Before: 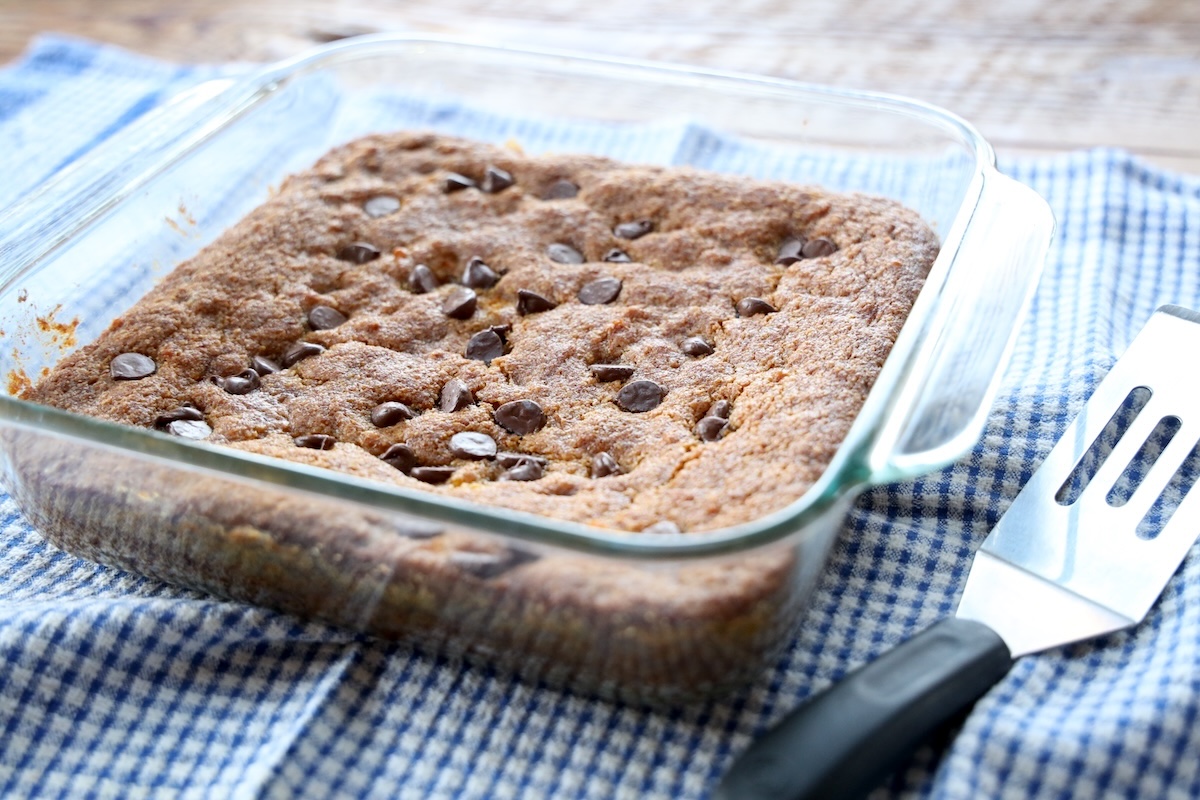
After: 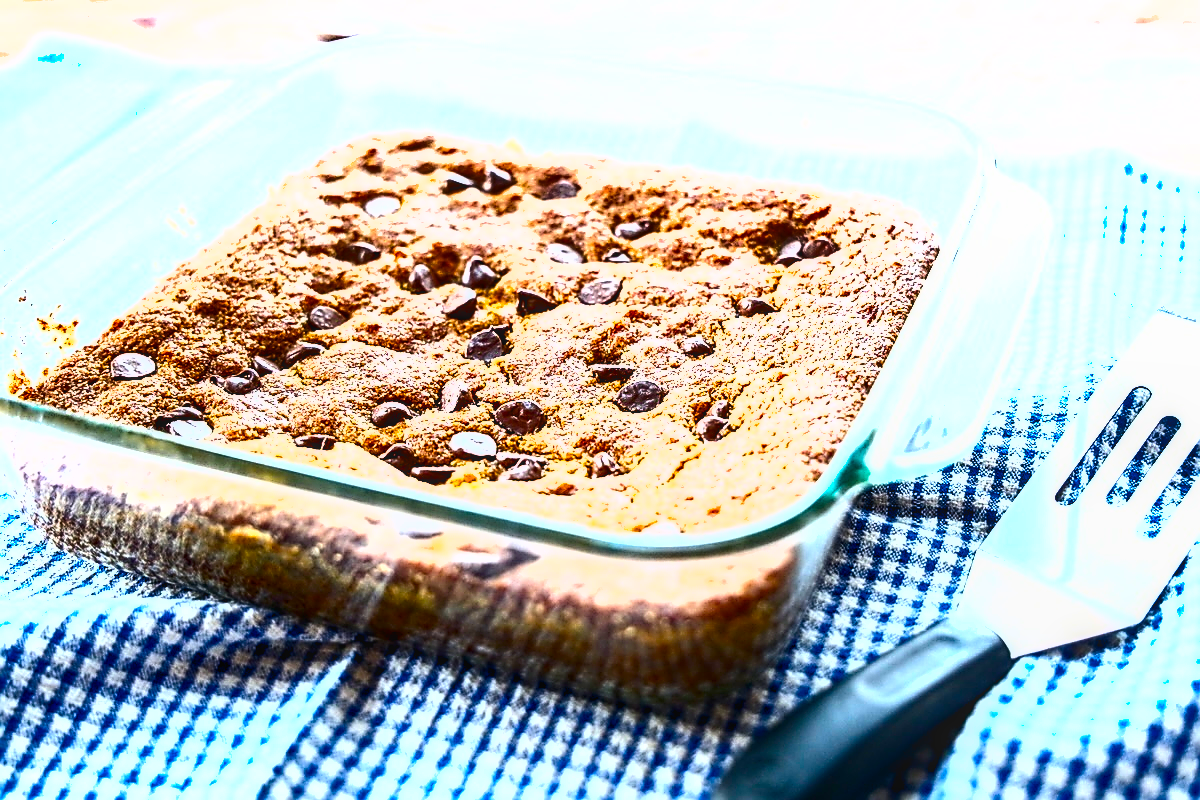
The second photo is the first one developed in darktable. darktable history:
contrast brightness saturation: contrast 0.2, brightness -0.11, saturation 0.1
sharpen: radius 1.4, amount 1.25, threshold 0.7
color balance rgb: linear chroma grading › global chroma 9%, perceptual saturation grading › global saturation 36%, perceptual saturation grading › shadows 35%, perceptual brilliance grading › global brilliance 15%, perceptual brilliance grading › shadows -35%, global vibrance 15%
exposure: exposure 1.061 EV, compensate highlight preservation false
local contrast: on, module defaults
shadows and highlights: shadows 40, highlights -54, highlights color adjustment 46%, low approximation 0.01, soften with gaussian
